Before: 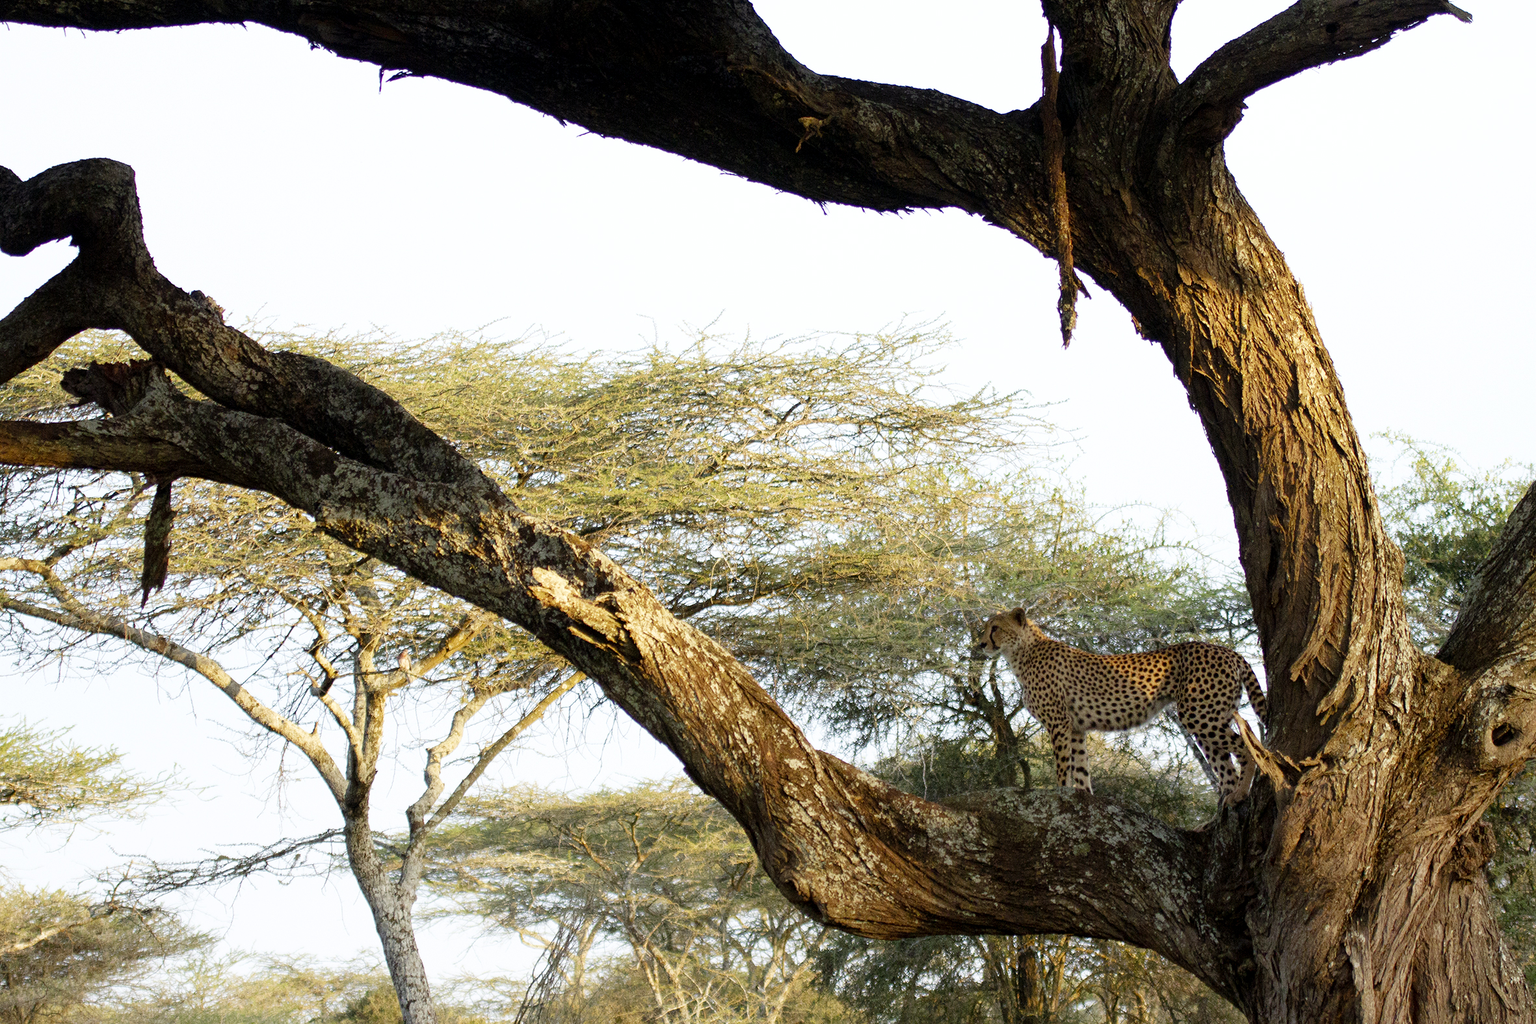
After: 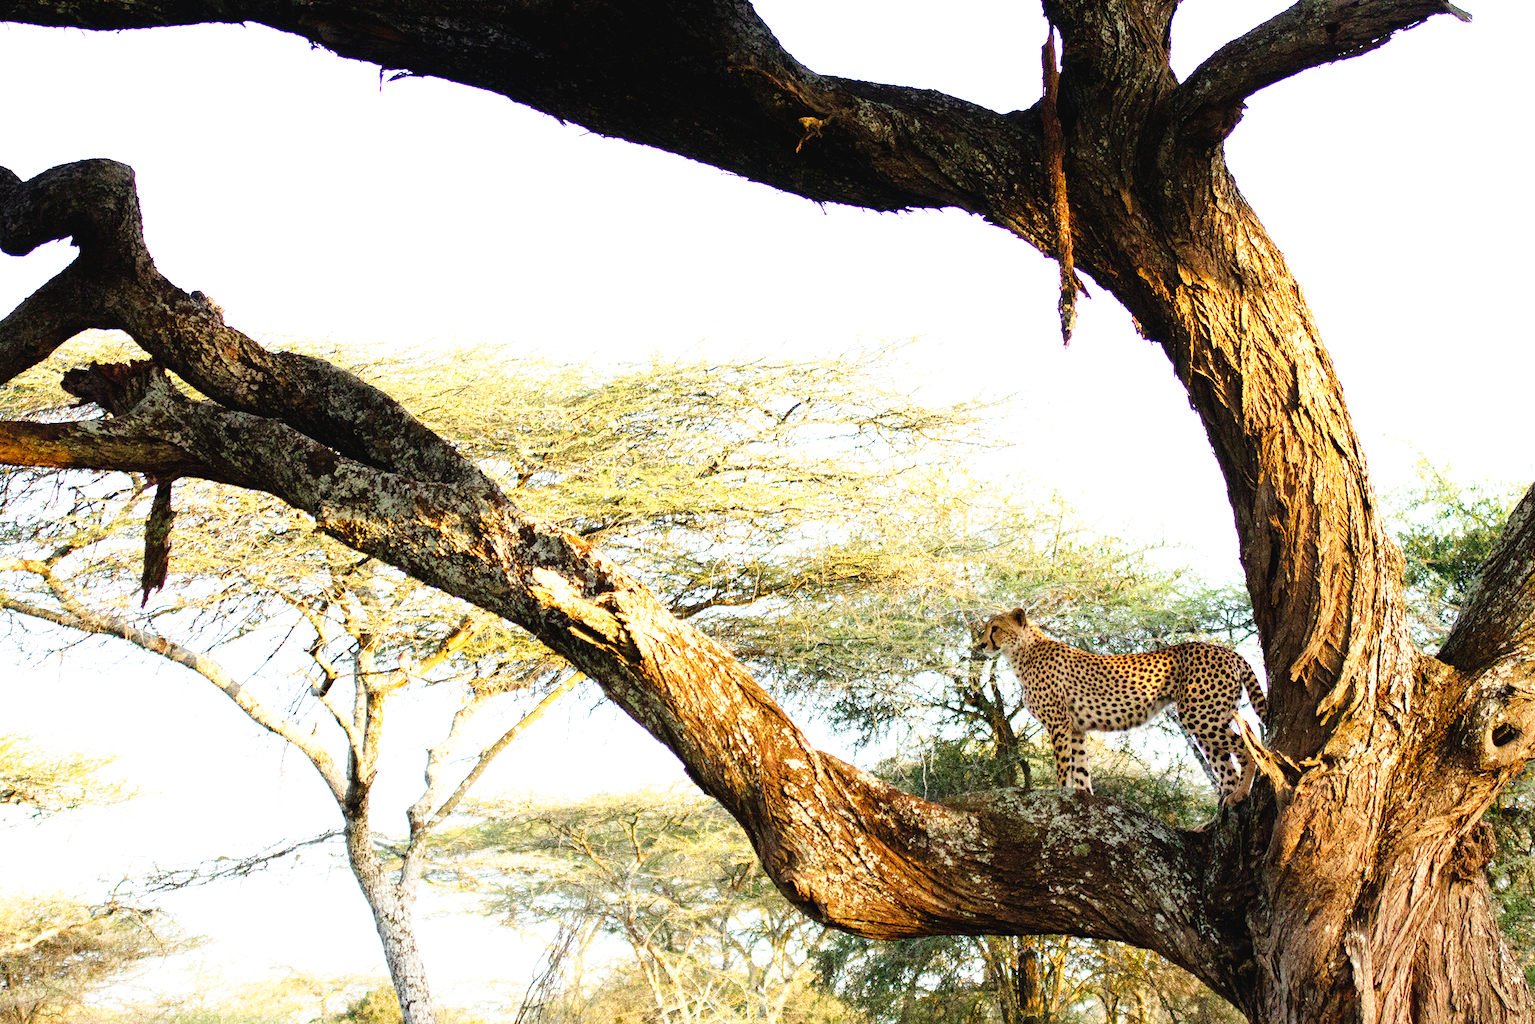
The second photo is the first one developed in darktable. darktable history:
tone curve: curves: ch0 [(0.003, 0.029) (0.202, 0.232) (0.46, 0.56) (0.611, 0.739) (0.843, 0.941) (1, 0.99)]; ch1 [(0, 0) (0.35, 0.356) (0.45, 0.453) (0.508, 0.515) (0.617, 0.601) (1, 1)]; ch2 [(0, 0) (0.456, 0.469) (0.5, 0.5) (0.556, 0.566) (0.635, 0.642) (1, 1)], preserve colors none
exposure: black level correction 0, exposure 0.699 EV, compensate highlight preservation false
